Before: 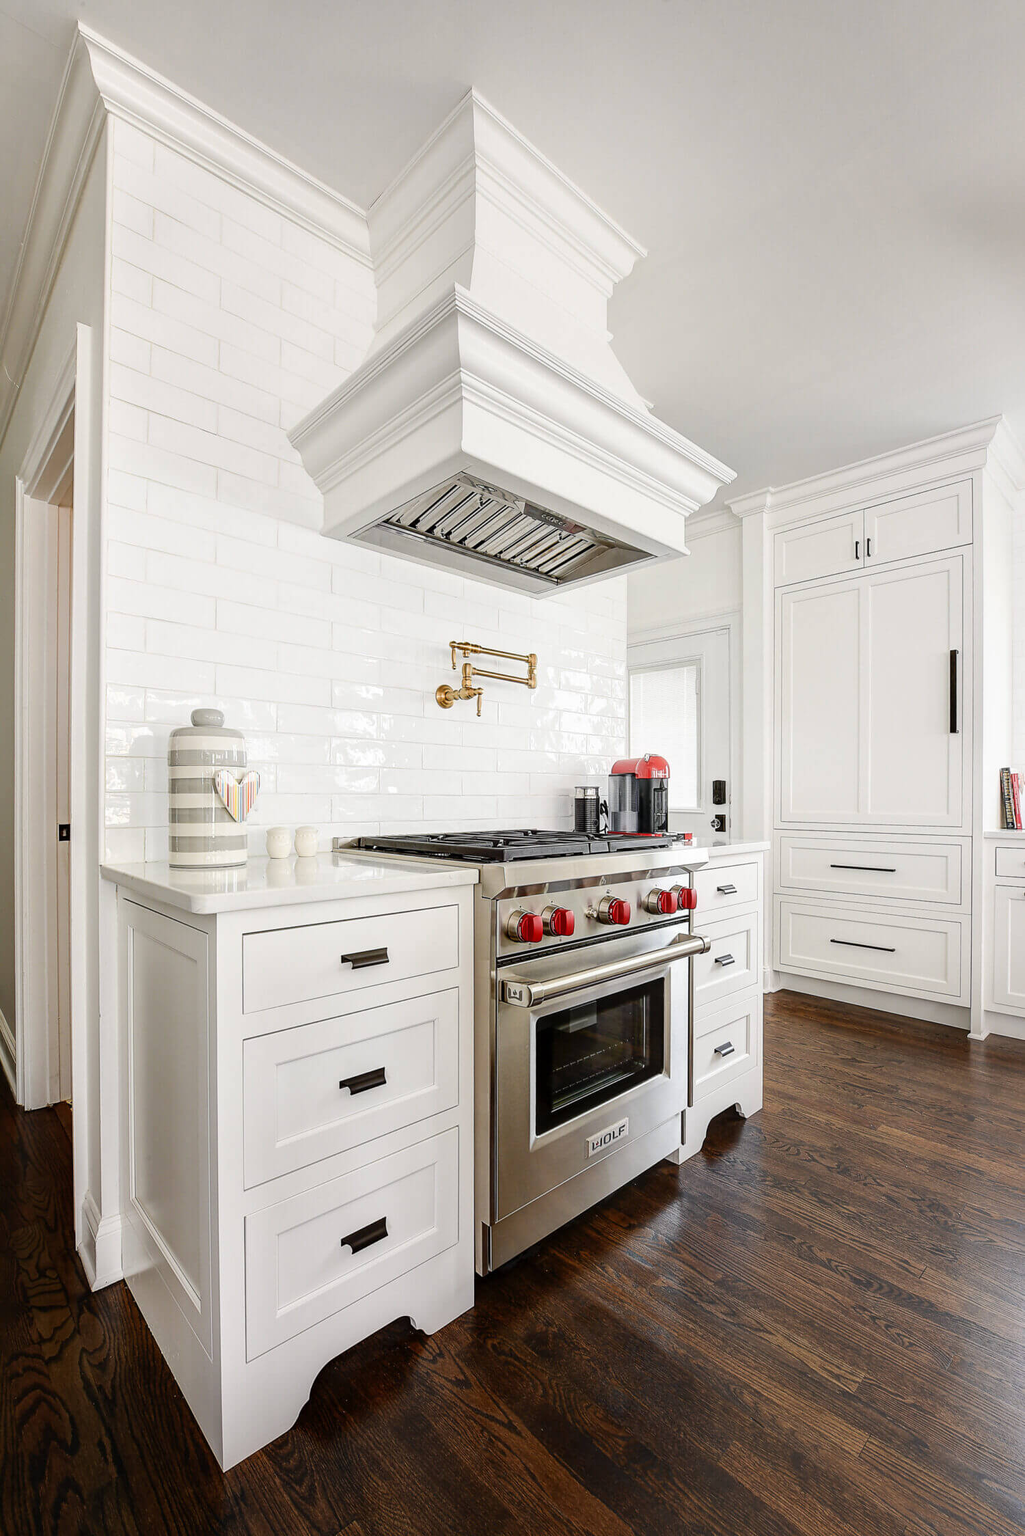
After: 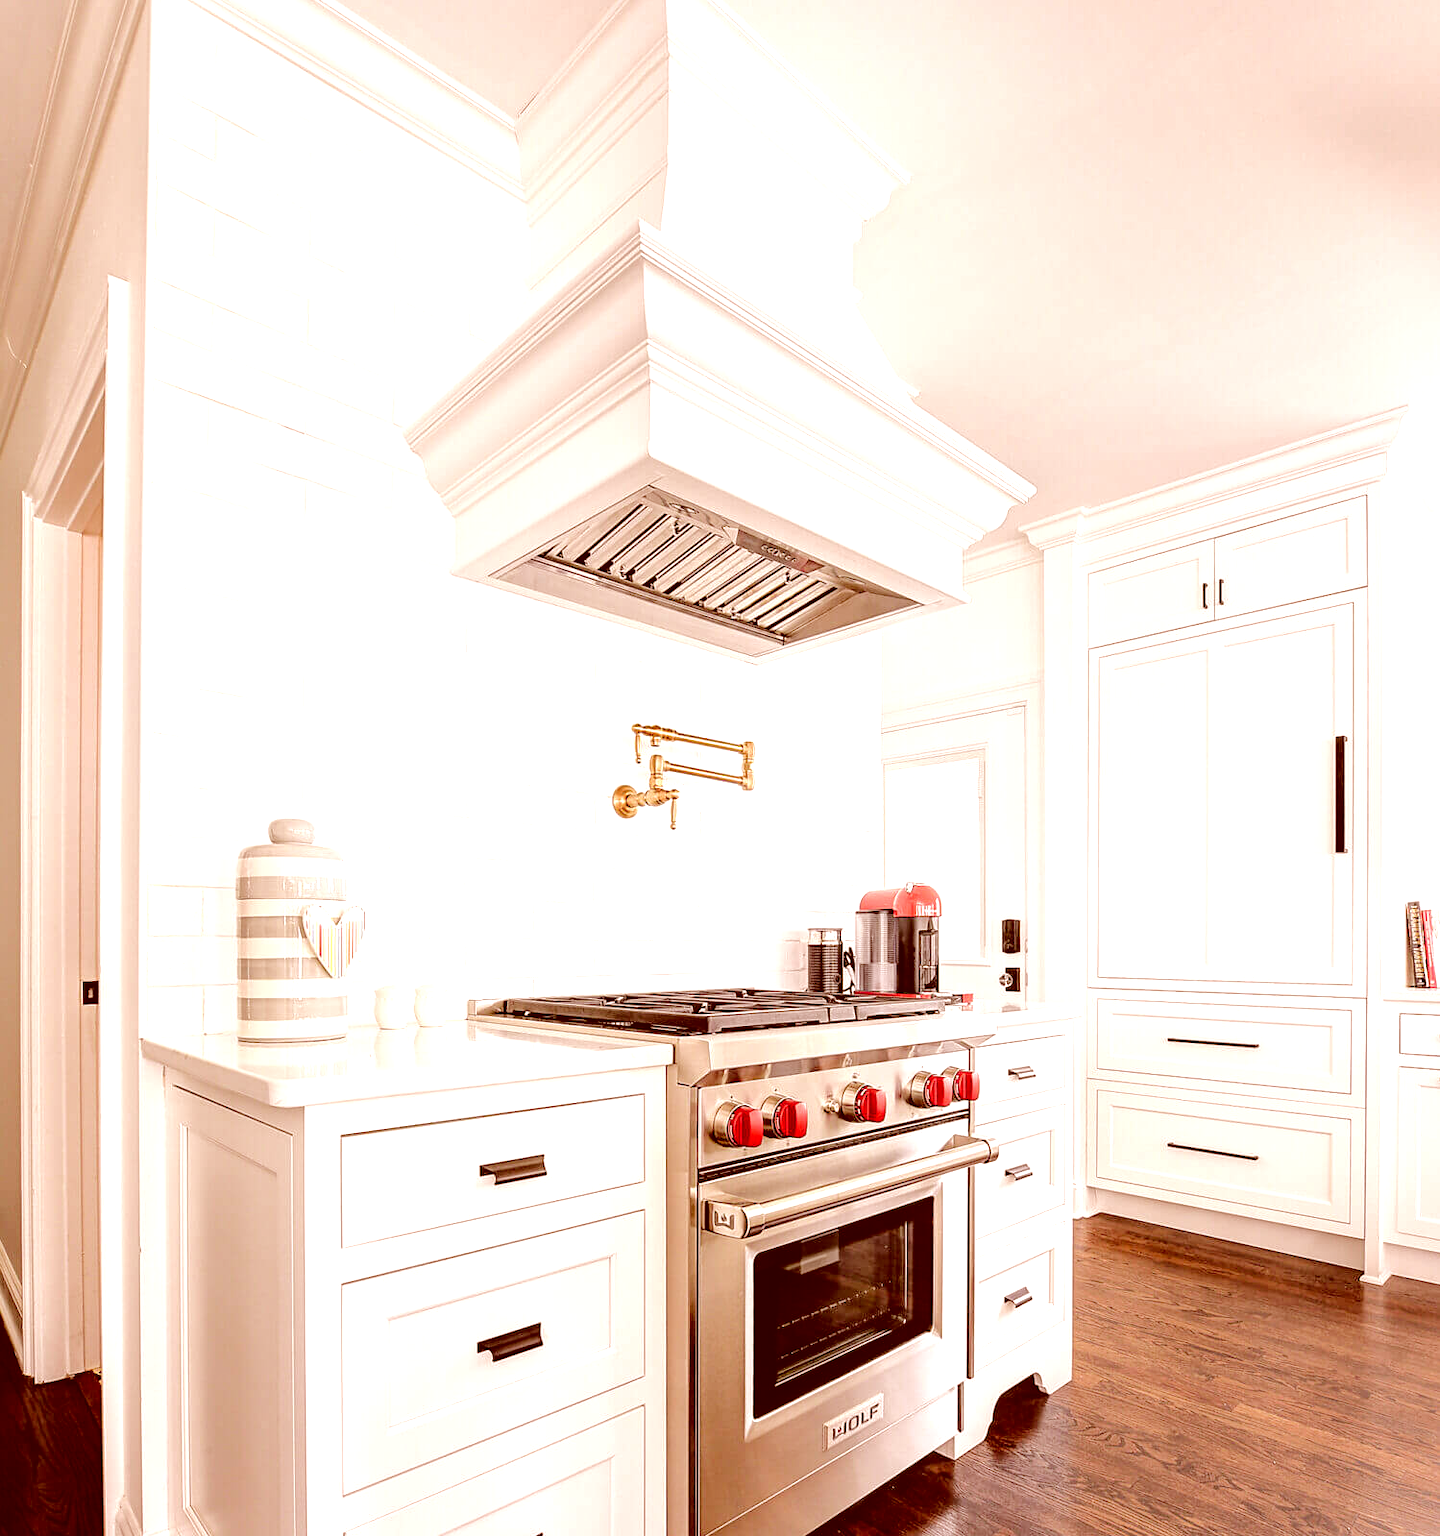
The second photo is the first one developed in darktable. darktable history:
color correction: highlights a* 9.32, highlights b* 8.72, shadows a* 39.35, shadows b* 39.96, saturation 0.771
local contrast: highlights 105%, shadows 100%, detail 120%, midtone range 0.2
crop and rotate: top 8.269%, bottom 20.578%
tone curve: curves: ch0 [(0, 0) (0.003, 0.021) (0.011, 0.021) (0.025, 0.021) (0.044, 0.033) (0.069, 0.053) (0.1, 0.08) (0.136, 0.114) (0.177, 0.171) (0.224, 0.246) (0.277, 0.332) (0.335, 0.424) (0.399, 0.496) (0.468, 0.561) (0.543, 0.627) (0.623, 0.685) (0.709, 0.741) (0.801, 0.813) (0.898, 0.902) (1, 1)], color space Lab, linked channels, preserve colors none
exposure: black level correction 0, exposure 0.694 EV, compensate highlight preservation false
